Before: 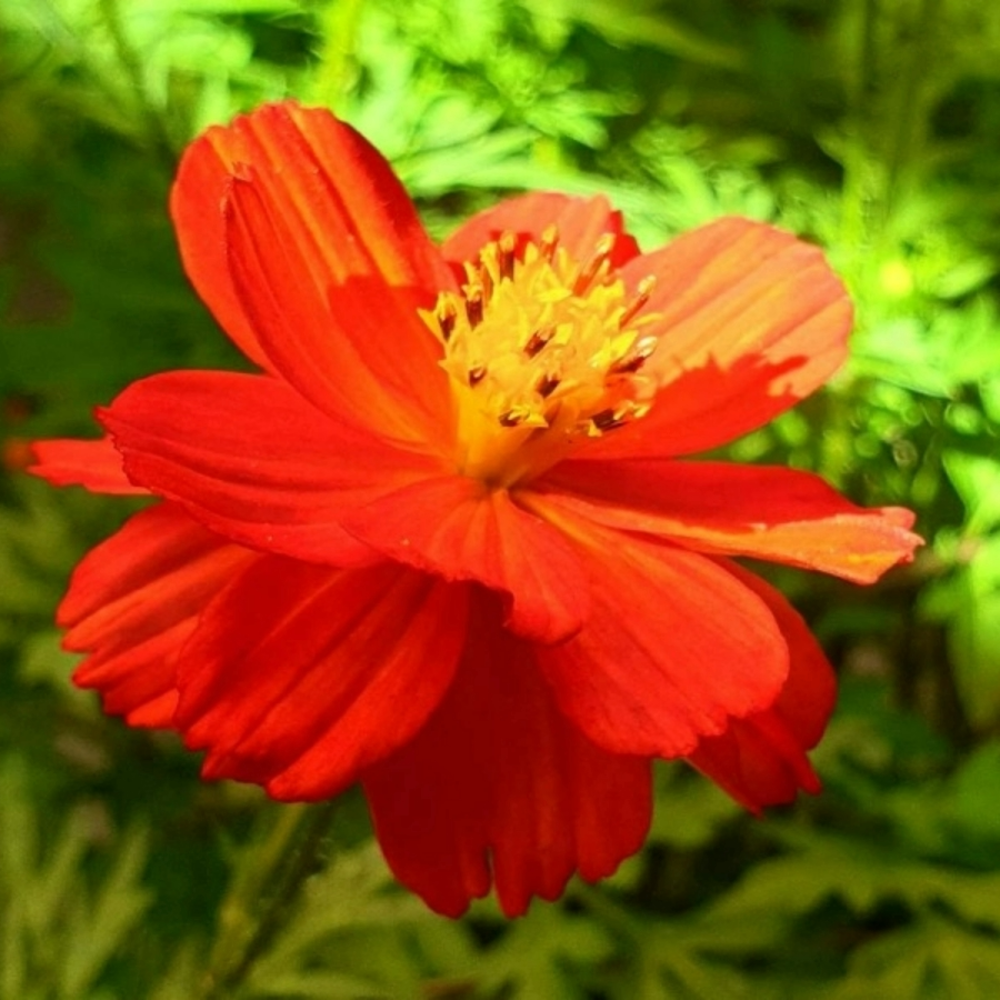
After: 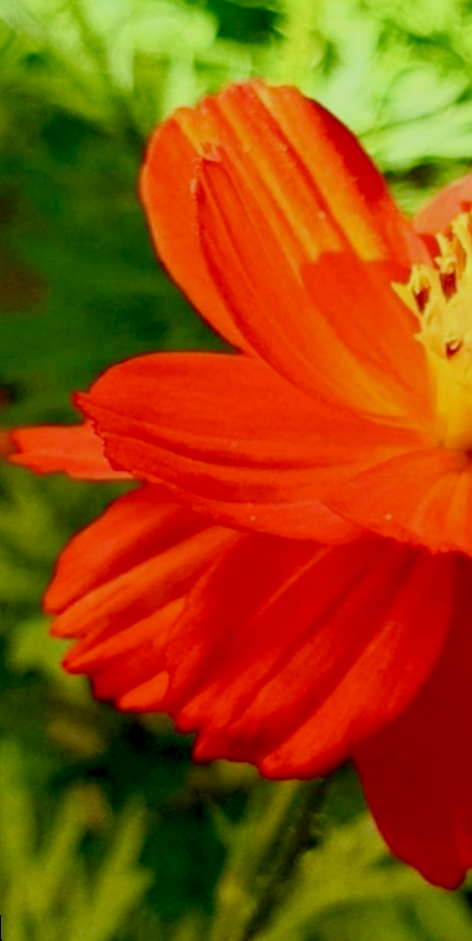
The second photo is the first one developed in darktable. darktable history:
base curve: curves: ch0 [(0, 0) (0.158, 0.273) (0.879, 0.895) (1, 1)], preserve colors none
white balance: red 0.974, blue 1.044
exposure: black level correction 0.011, exposure -0.478 EV, compensate highlight preservation false
crop and rotate: left 0%, top 0%, right 50.845%
rotate and perspective: rotation -2.12°, lens shift (vertical) 0.009, lens shift (horizontal) -0.008, automatic cropping original format, crop left 0.036, crop right 0.964, crop top 0.05, crop bottom 0.959
